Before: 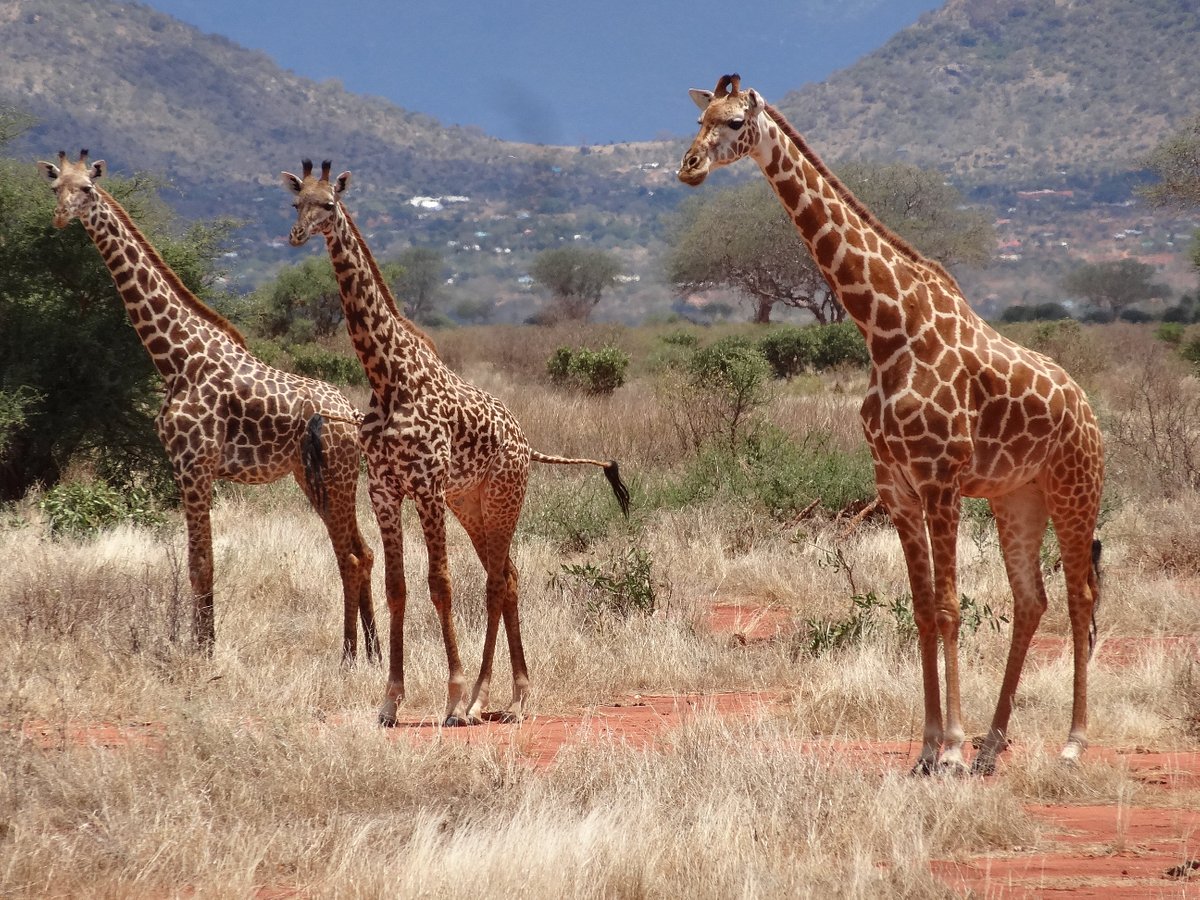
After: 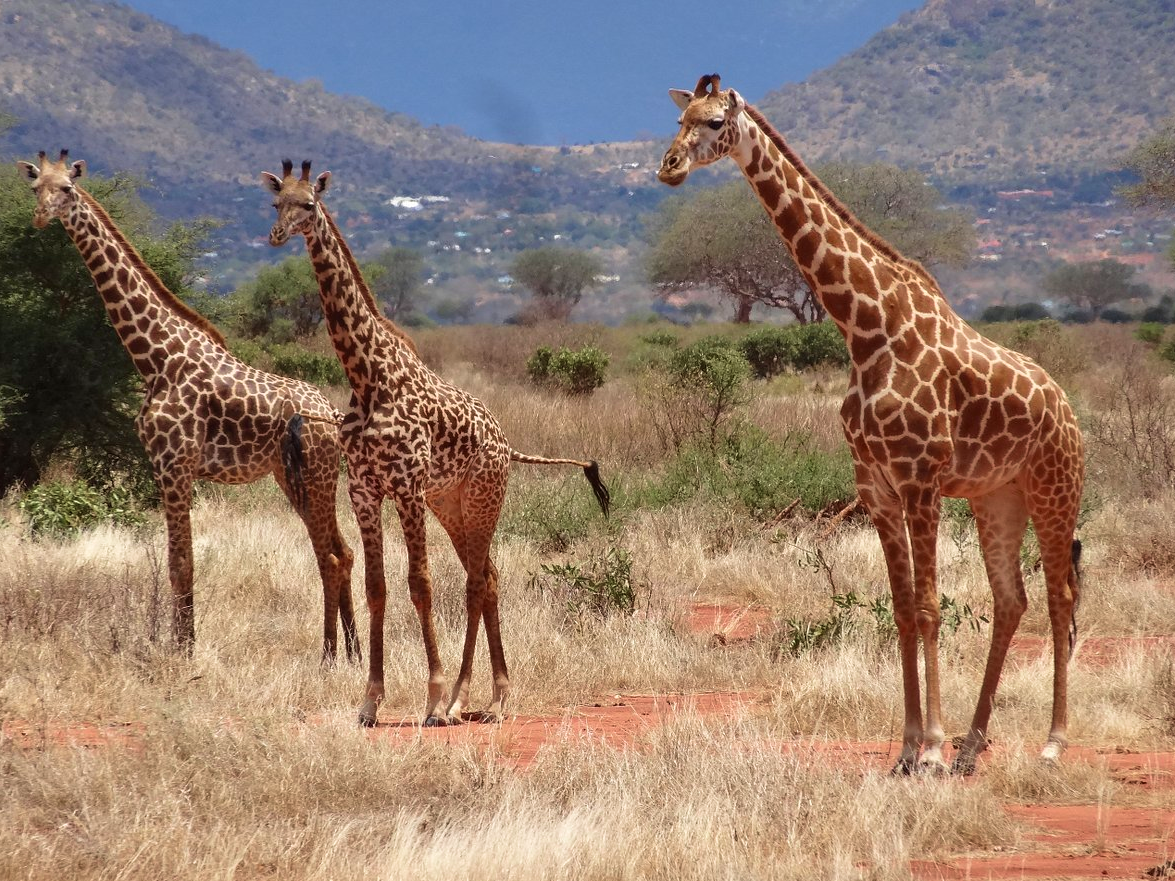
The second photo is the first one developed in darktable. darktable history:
velvia: strength 27%
crop: left 1.743%, right 0.268%, bottom 2.011%
